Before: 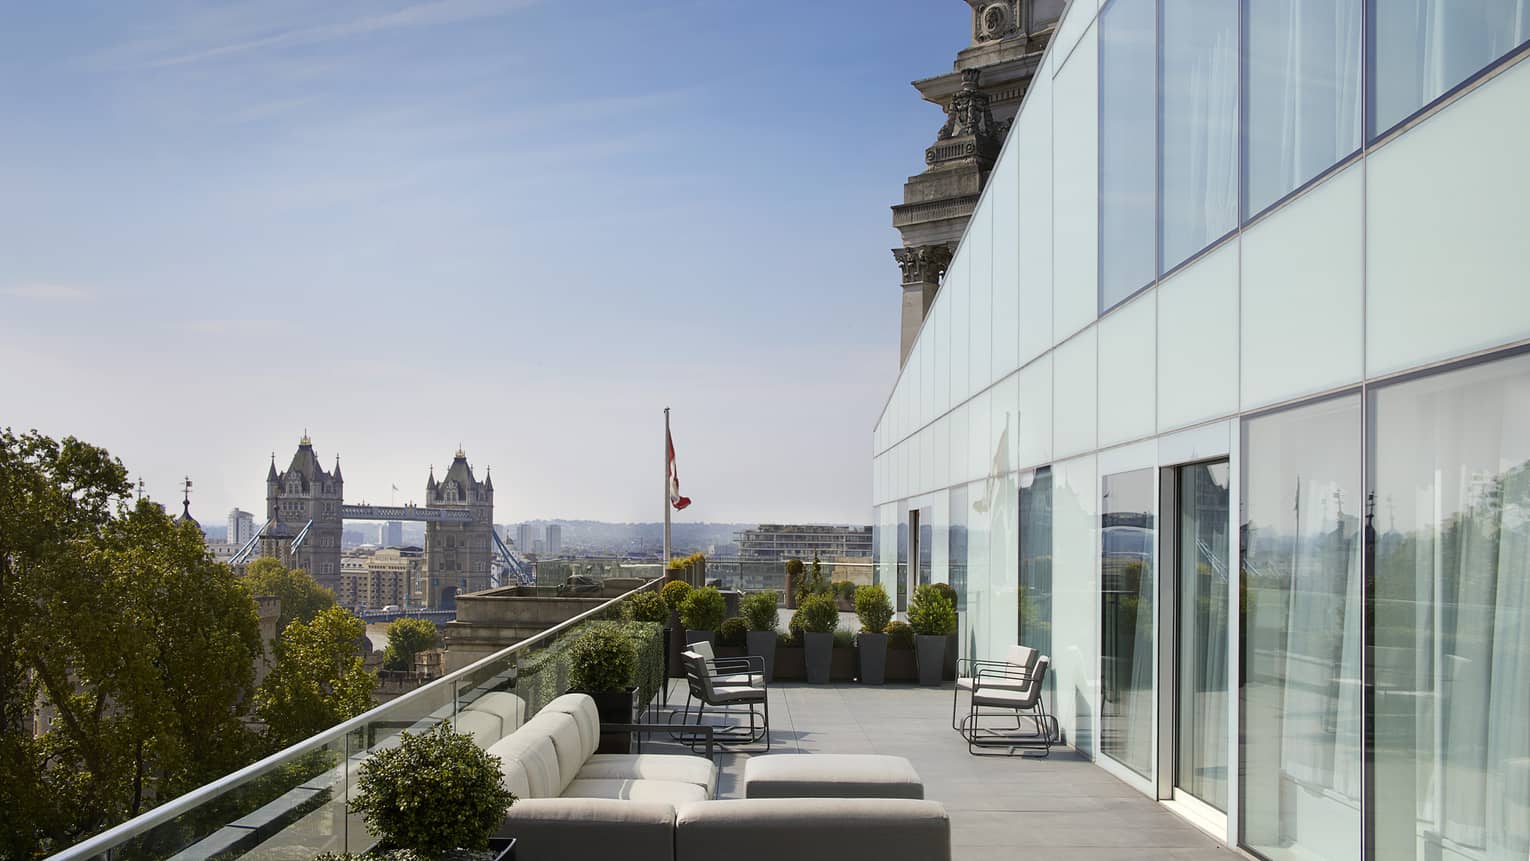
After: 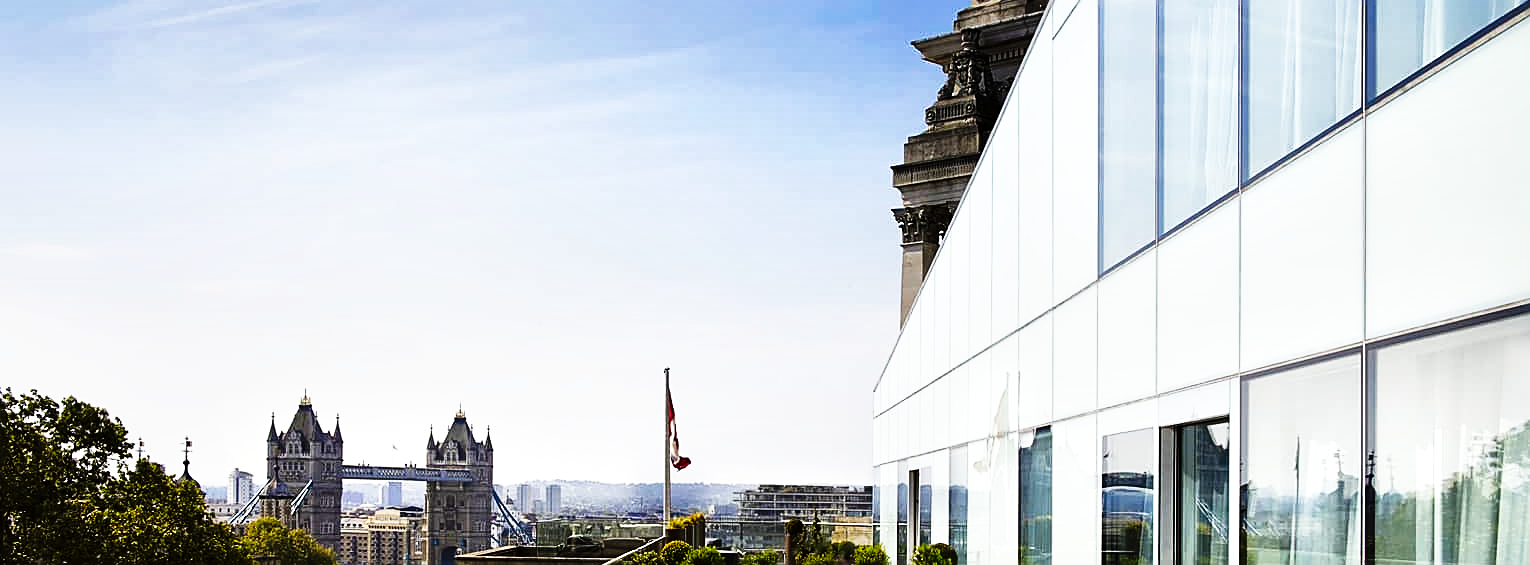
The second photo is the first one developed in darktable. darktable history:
local contrast: mode bilateral grid, contrast 20, coarseness 50, detail 161%, midtone range 0.2
crop and rotate: top 4.848%, bottom 29.503%
sharpen: on, module defaults
tone curve: curves: ch0 [(0, 0) (0.003, 0.002) (0.011, 0.005) (0.025, 0.011) (0.044, 0.017) (0.069, 0.021) (0.1, 0.027) (0.136, 0.035) (0.177, 0.05) (0.224, 0.076) (0.277, 0.126) (0.335, 0.212) (0.399, 0.333) (0.468, 0.473) (0.543, 0.627) (0.623, 0.784) (0.709, 0.9) (0.801, 0.963) (0.898, 0.988) (1, 1)], preserve colors none
